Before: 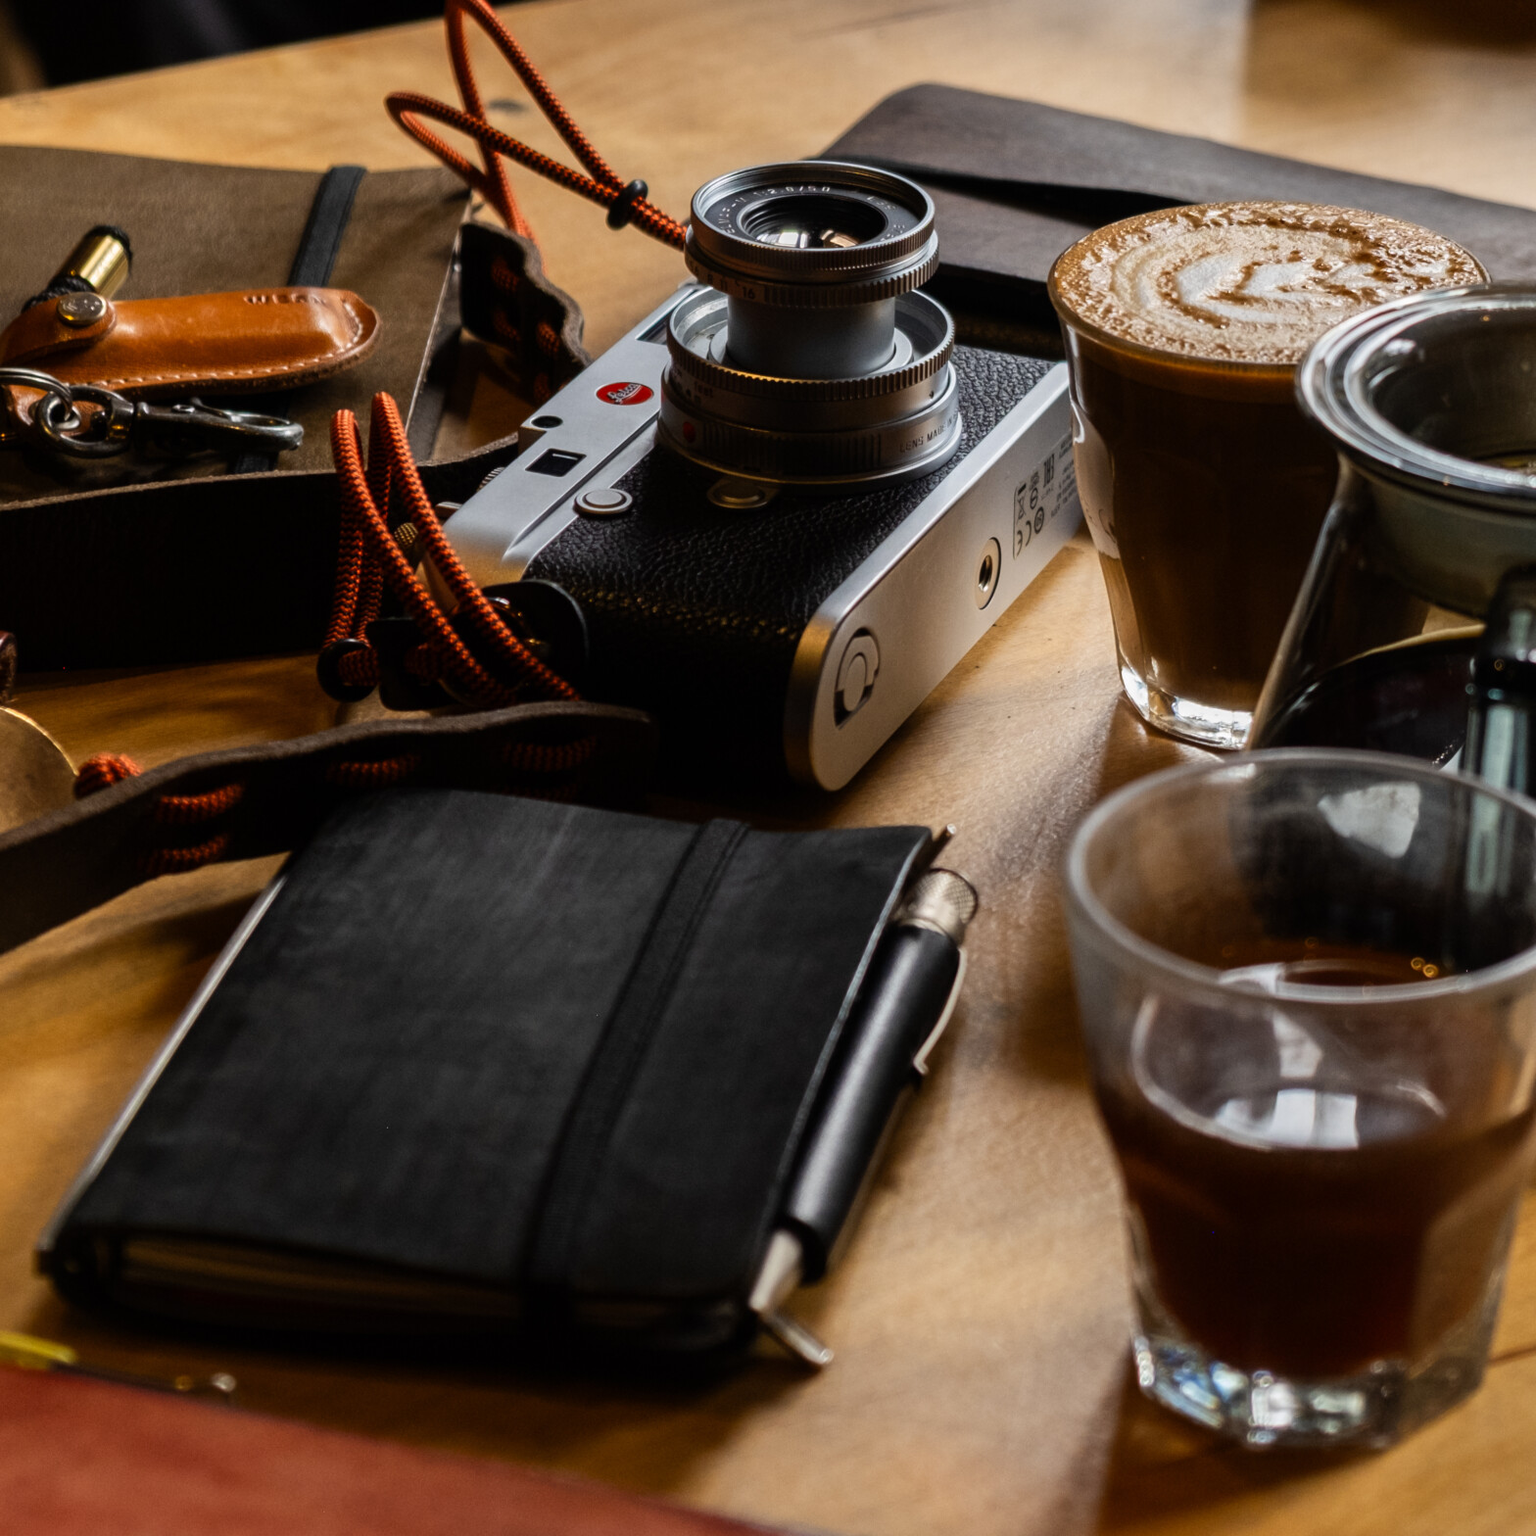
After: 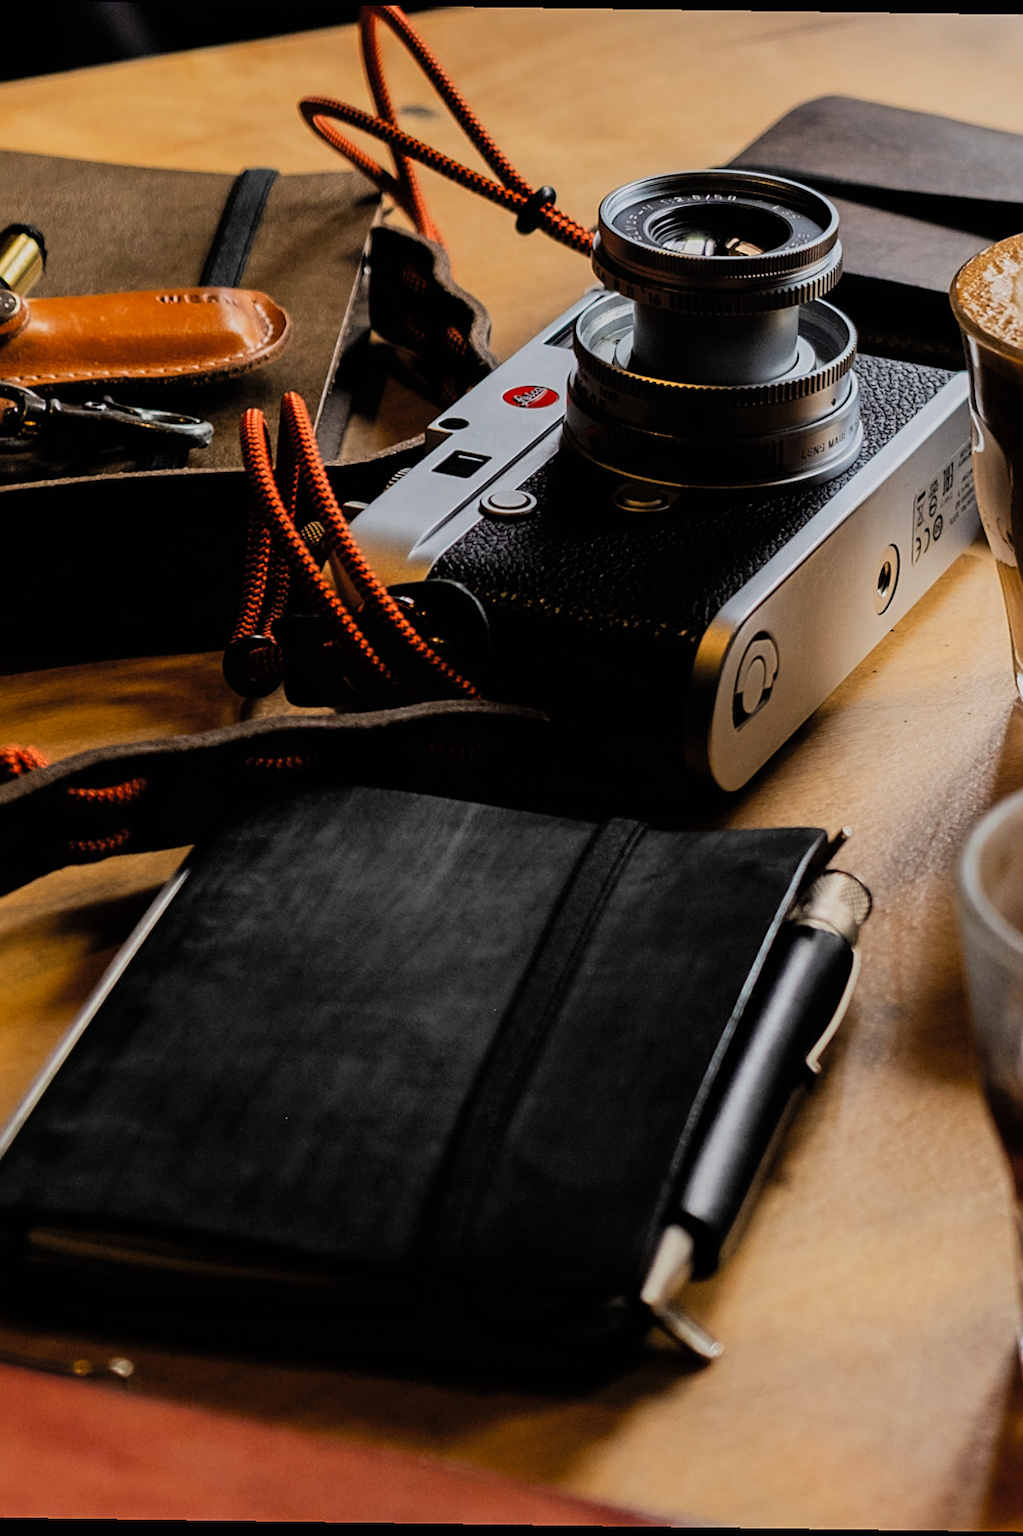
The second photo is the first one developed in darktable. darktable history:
filmic rgb: black relative exposure -7.15 EV, white relative exposure 5.36 EV, hardness 3.02, color science v6 (2022)
contrast brightness saturation: brightness 0.09, saturation 0.19
sharpen: on, module defaults
crop and rotate: left 6.617%, right 26.717%
rotate and perspective: rotation 0.8°, automatic cropping off
